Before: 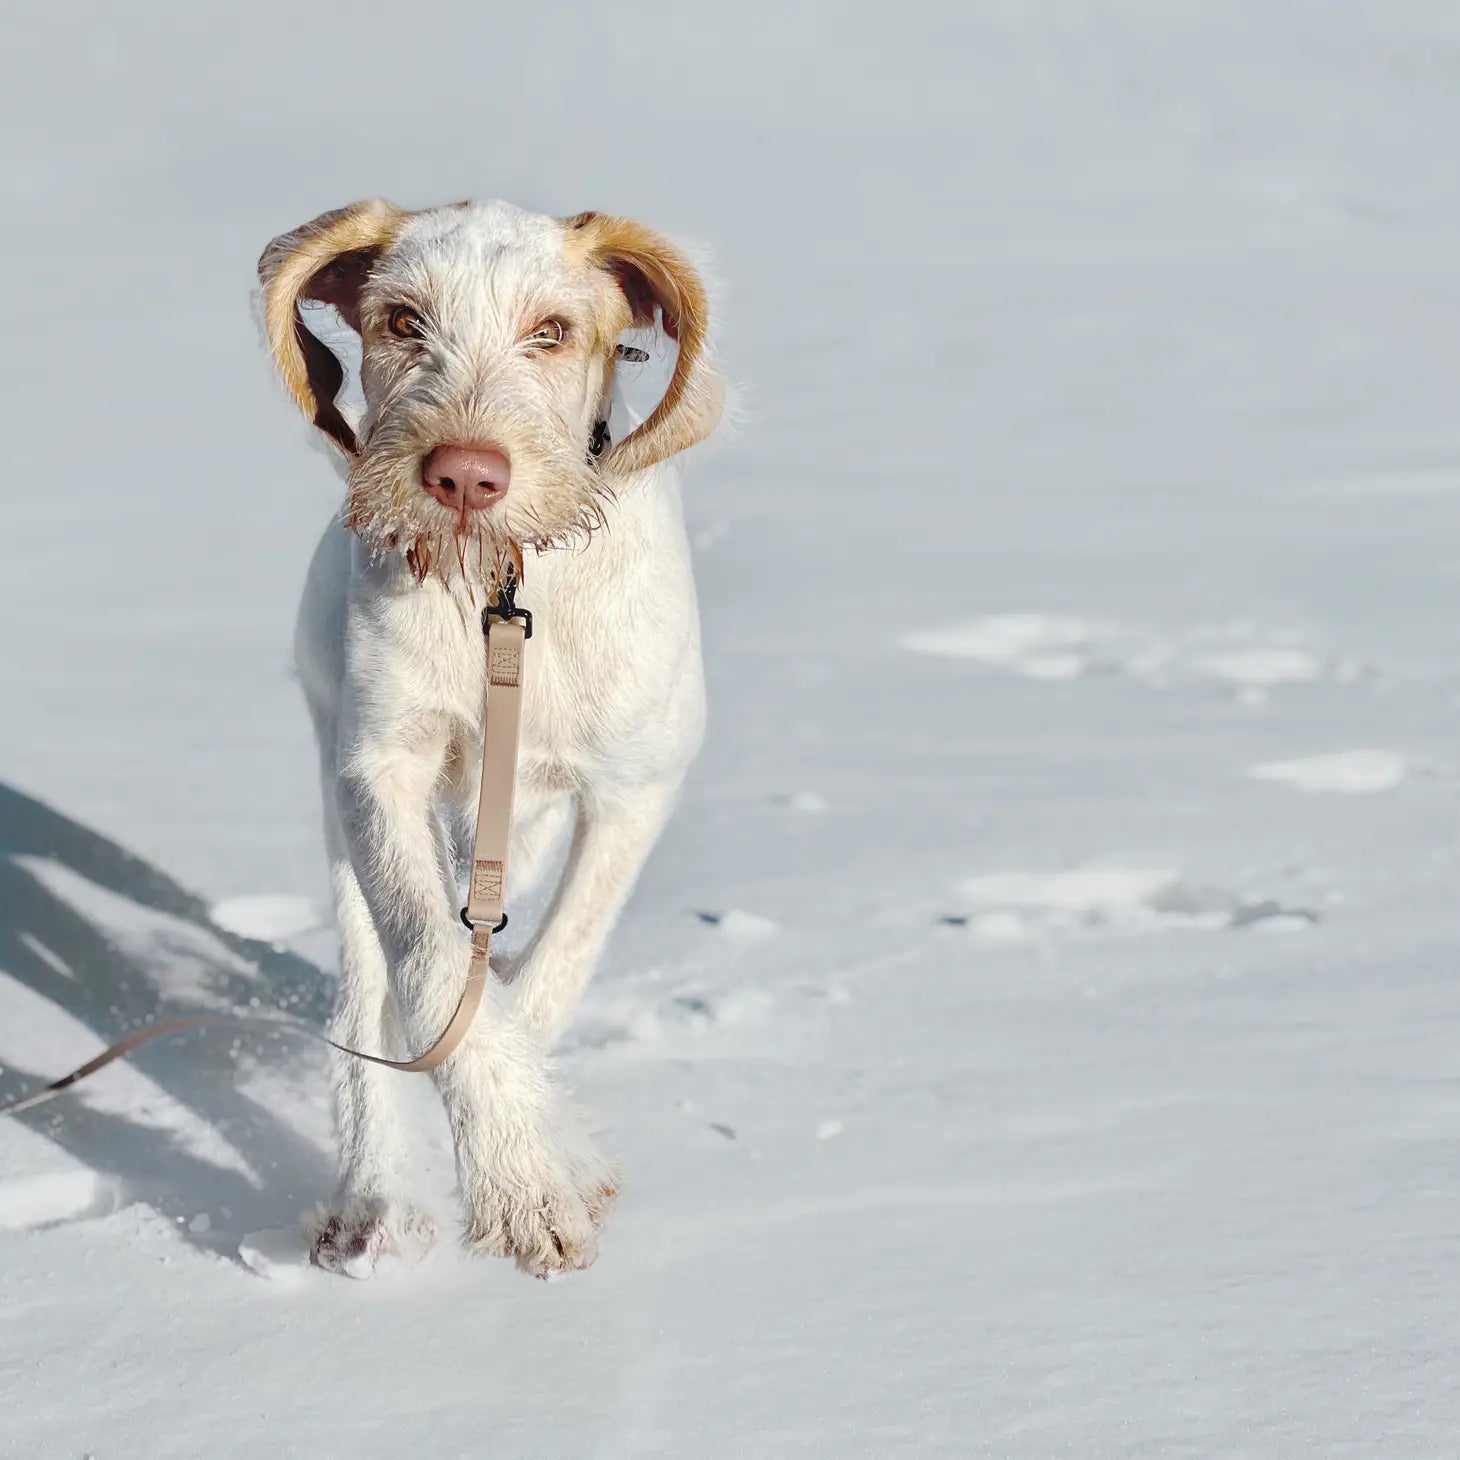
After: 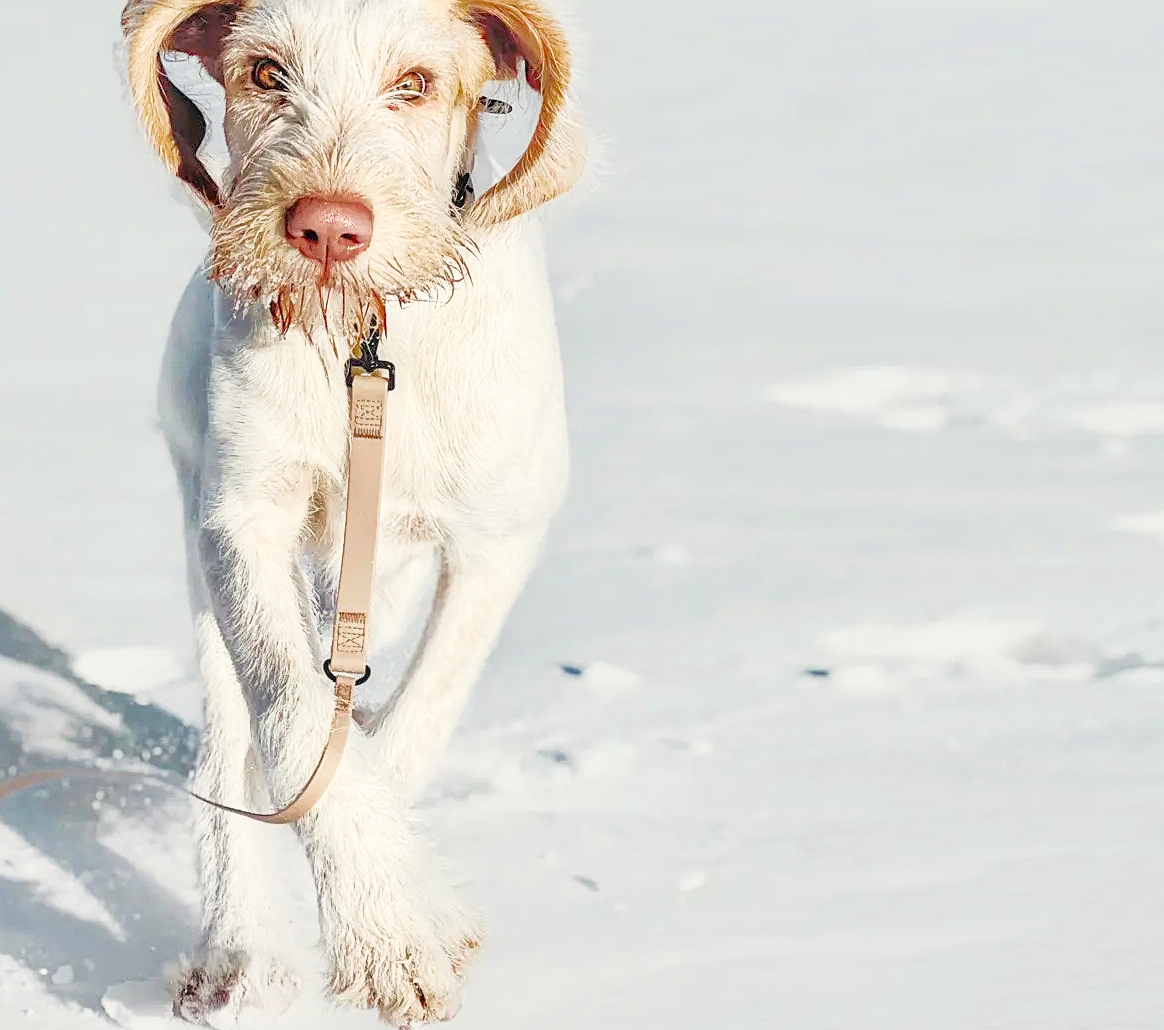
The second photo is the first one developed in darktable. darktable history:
shadows and highlights: on, module defaults
crop: left 9.39%, top 17.032%, right 10.826%, bottom 12.379%
sharpen: on, module defaults
local contrast: on, module defaults
color correction: highlights b* 3.02
exposure: black level correction 0.001, exposure 1.65 EV, compensate highlight preservation false
filmic rgb: middle gray luminance 29.24%, black relative exposure -10.3 EV, white relative exposure 5.5 EV, target black luminance 0%, hardness 3.93, latitude 1.09%, contrast 1.128, highlights saturation mix 4.26%, shadows ↔ highlights balance 14.53%, color science v4 (2020)
